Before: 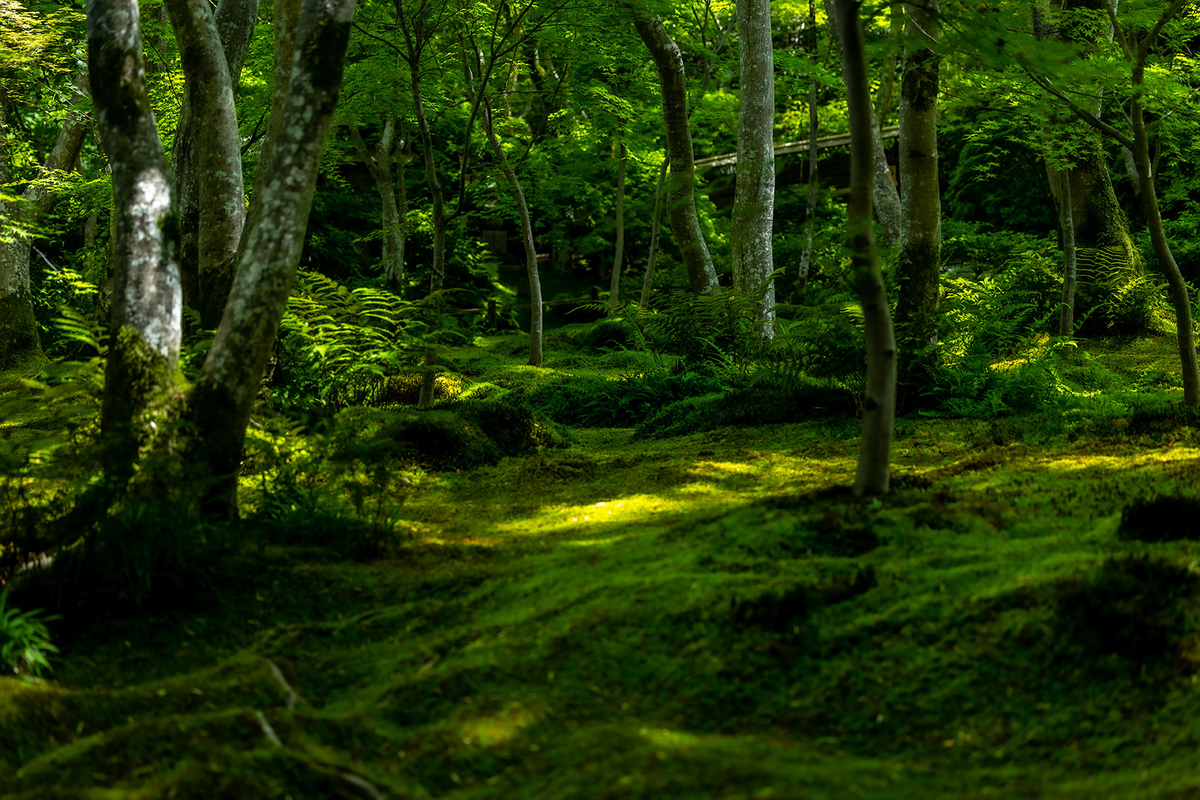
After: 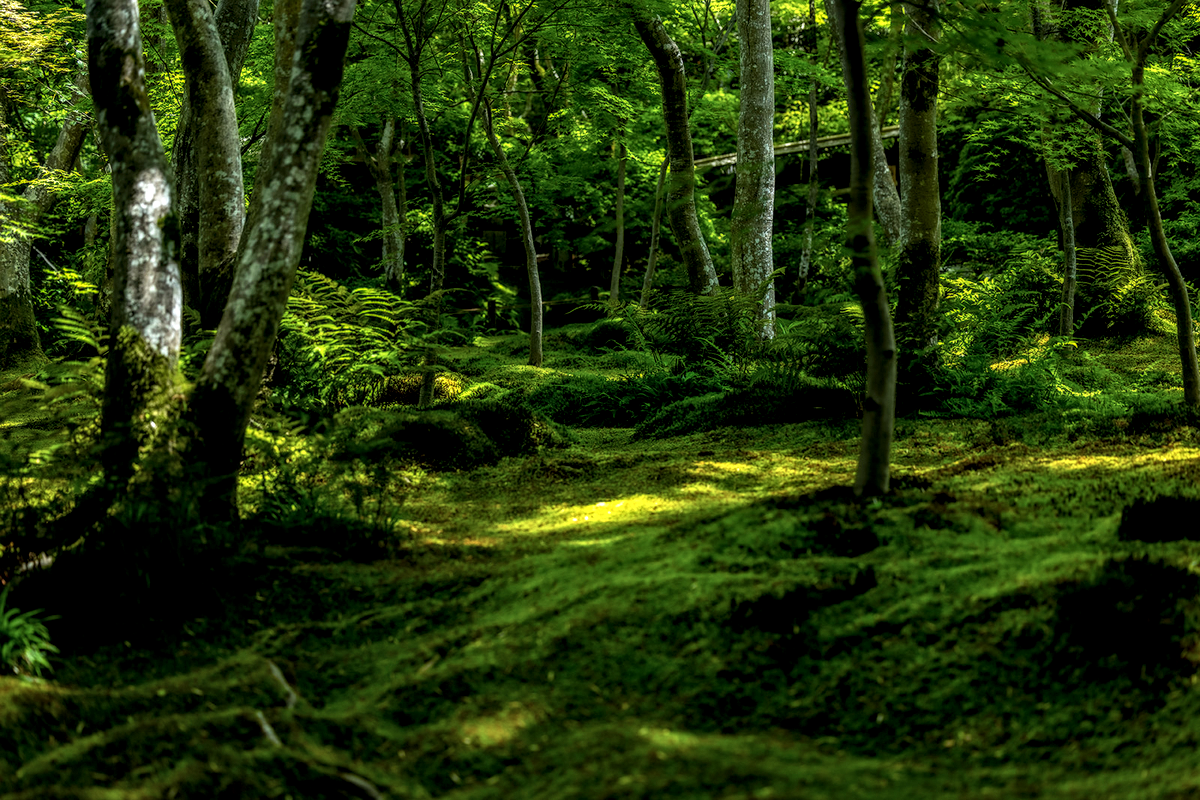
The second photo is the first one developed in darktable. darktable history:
local contrast: highlights 25%, detail 150%
